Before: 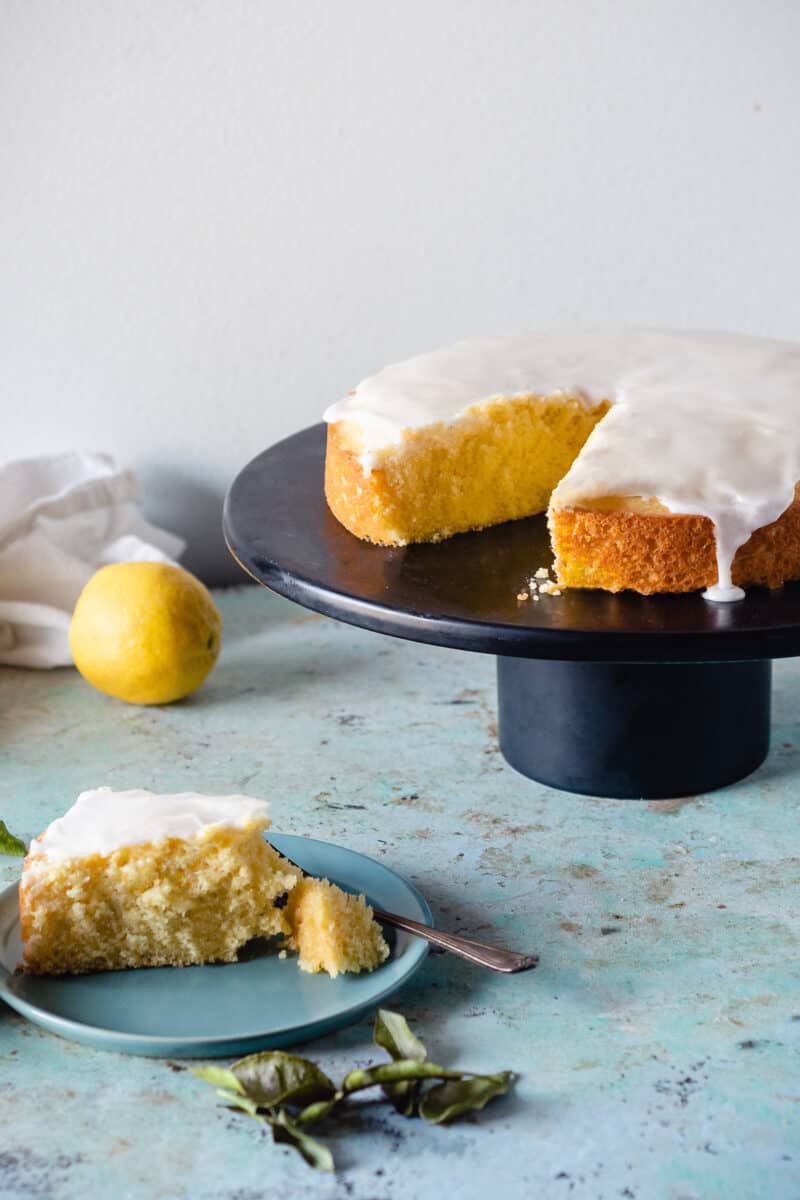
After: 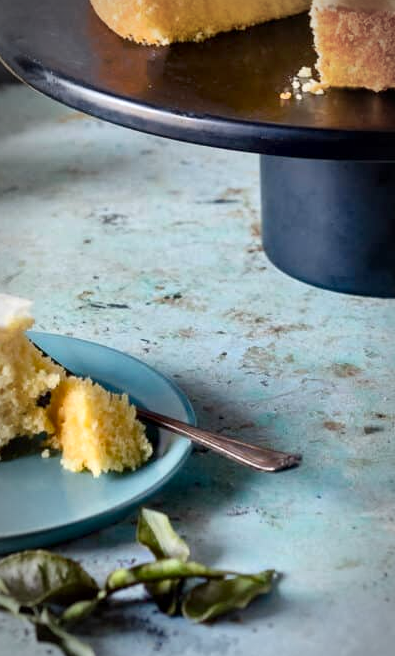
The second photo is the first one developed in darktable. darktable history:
contrast brightness saturation: contrast 0.04, saturation 0.07
levels: levels [0, 0.478, 1]
crop: left 29.672%, top 41.786%, right 20.851%, bottom 3.487%
vignetting: automatic ratio true
local contrast: mode bilateral grid, contrast 25, coarseness 60, detail 151%, midtone range 0.2
